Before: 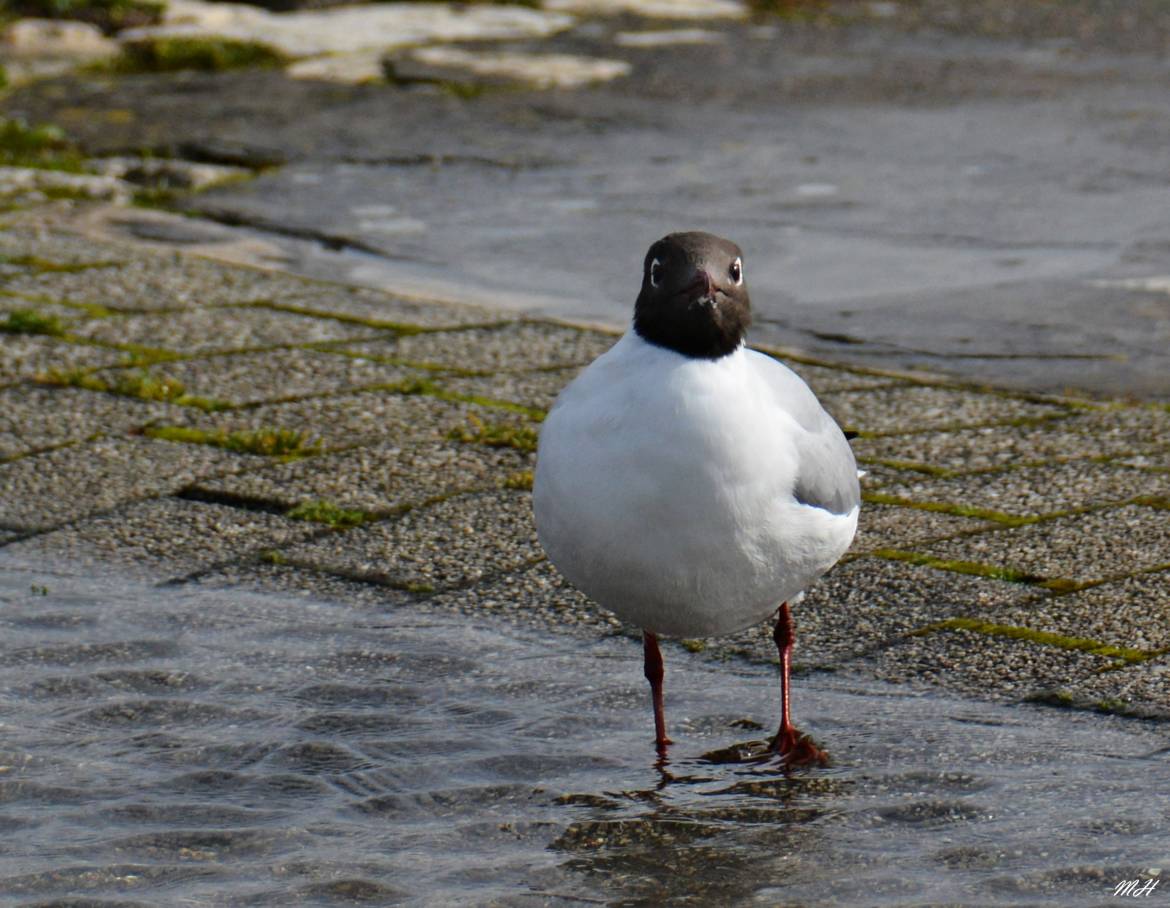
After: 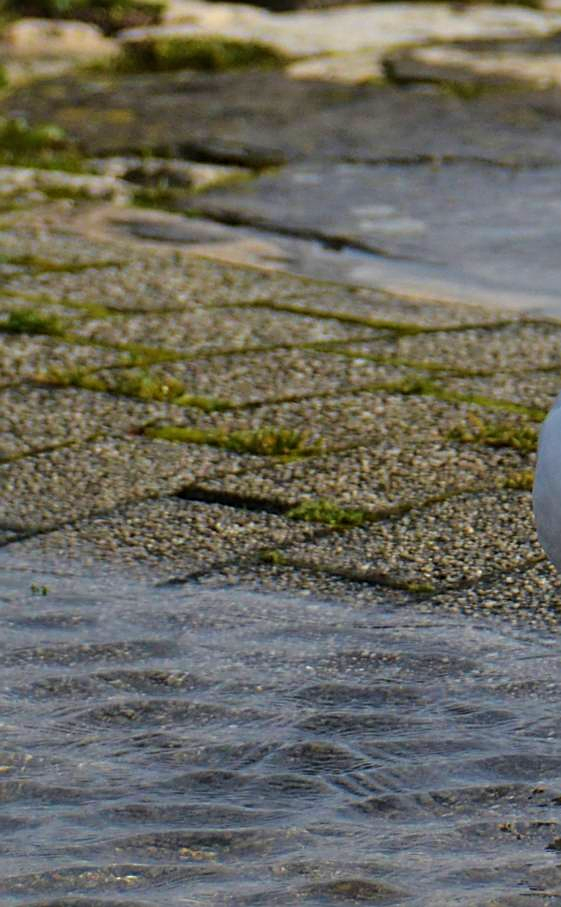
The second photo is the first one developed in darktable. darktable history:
shadows and highlights: soften with gaussian
velvia: strength 40.09%
sharpen: on, module defaults
crop and rotate: left 0.014%, top 0%, right 52.006%
